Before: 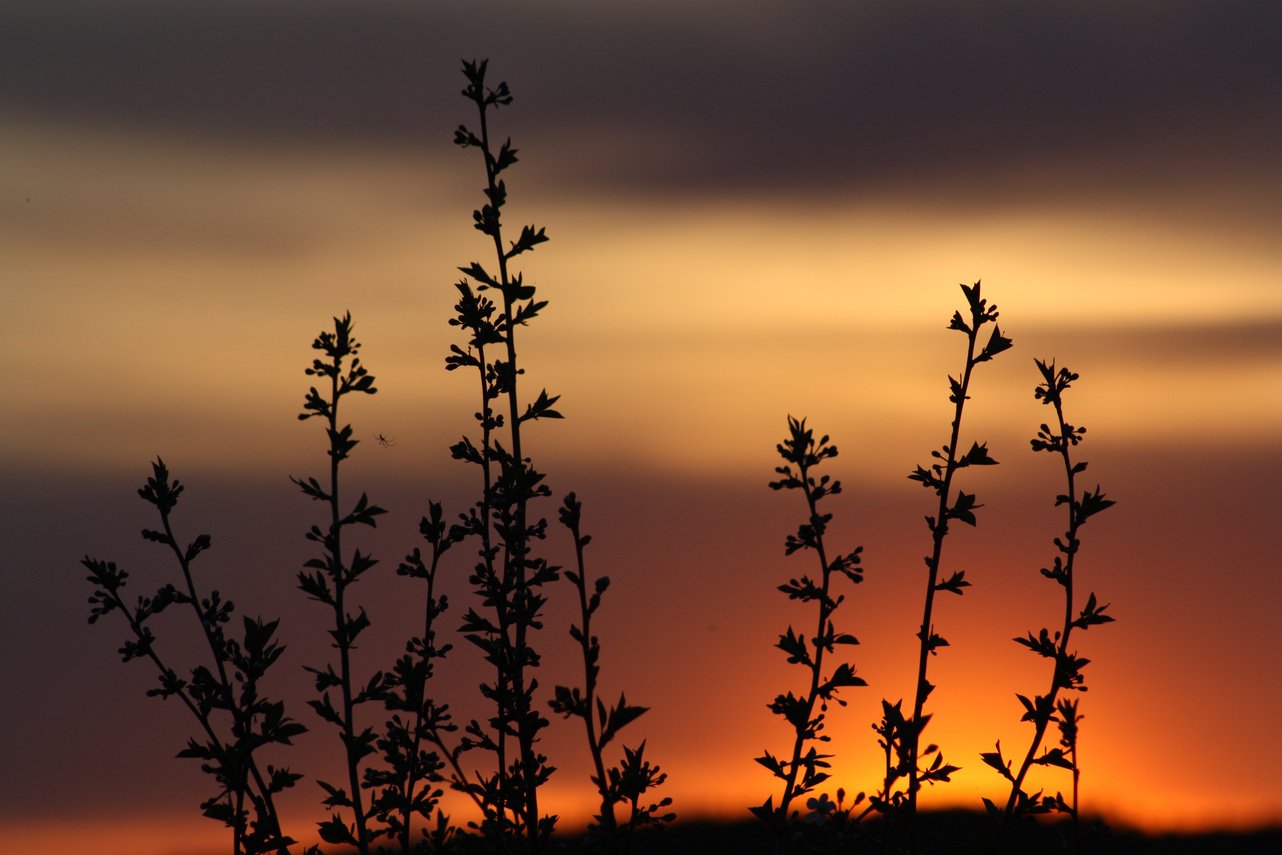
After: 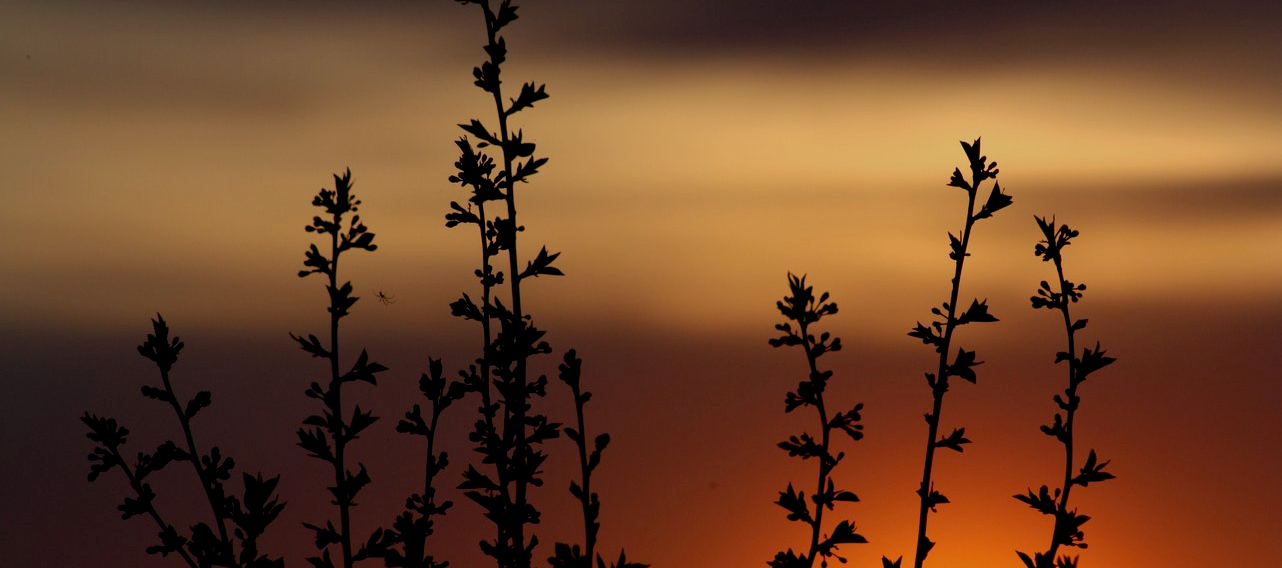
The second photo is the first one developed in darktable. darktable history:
exposure: black level correction 0.011, exposure -0.478 EV, compensate highlight preservation false
crop: top 16.727%, bottom 16.727%
